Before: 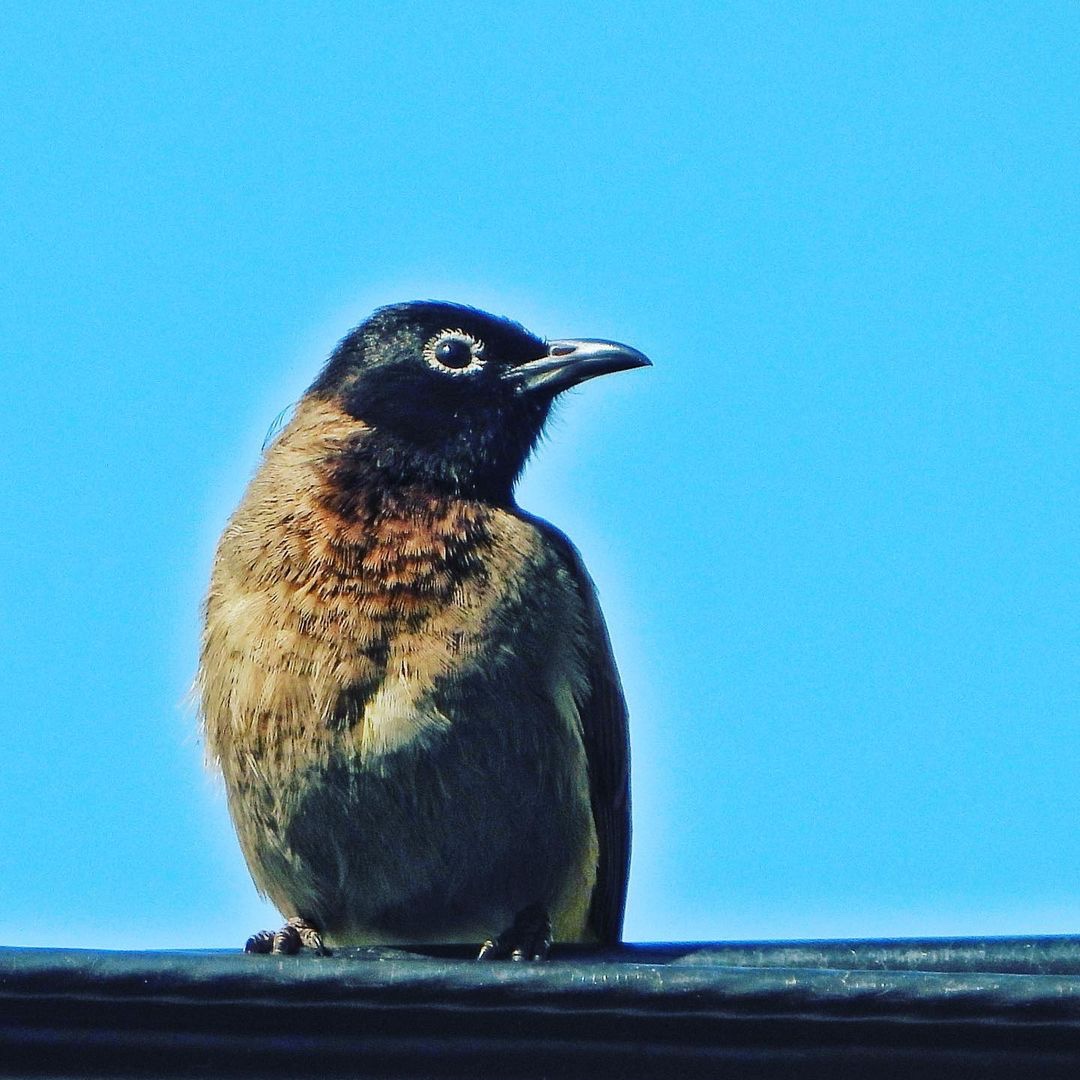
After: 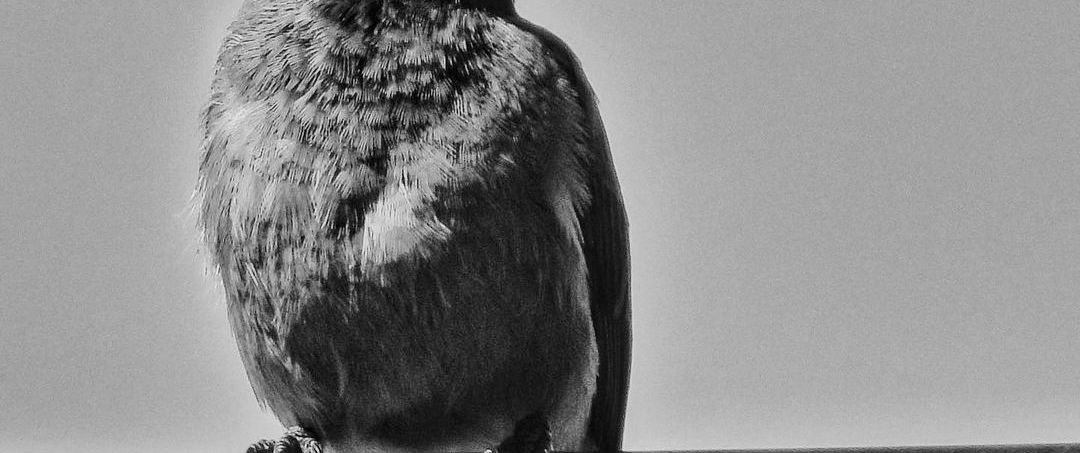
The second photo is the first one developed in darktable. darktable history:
monochrome: on, module defaults
local contrast: on, module defaults
shadows and highlights: low approximation 0.01, soften with gaussian
filmic rgb: black relative exposure -11.35 EV, white relative exposure 3.22 EV, hardness 6.76, color science v6 (2022)
crop: top 45.551%, bottom 12.262%
